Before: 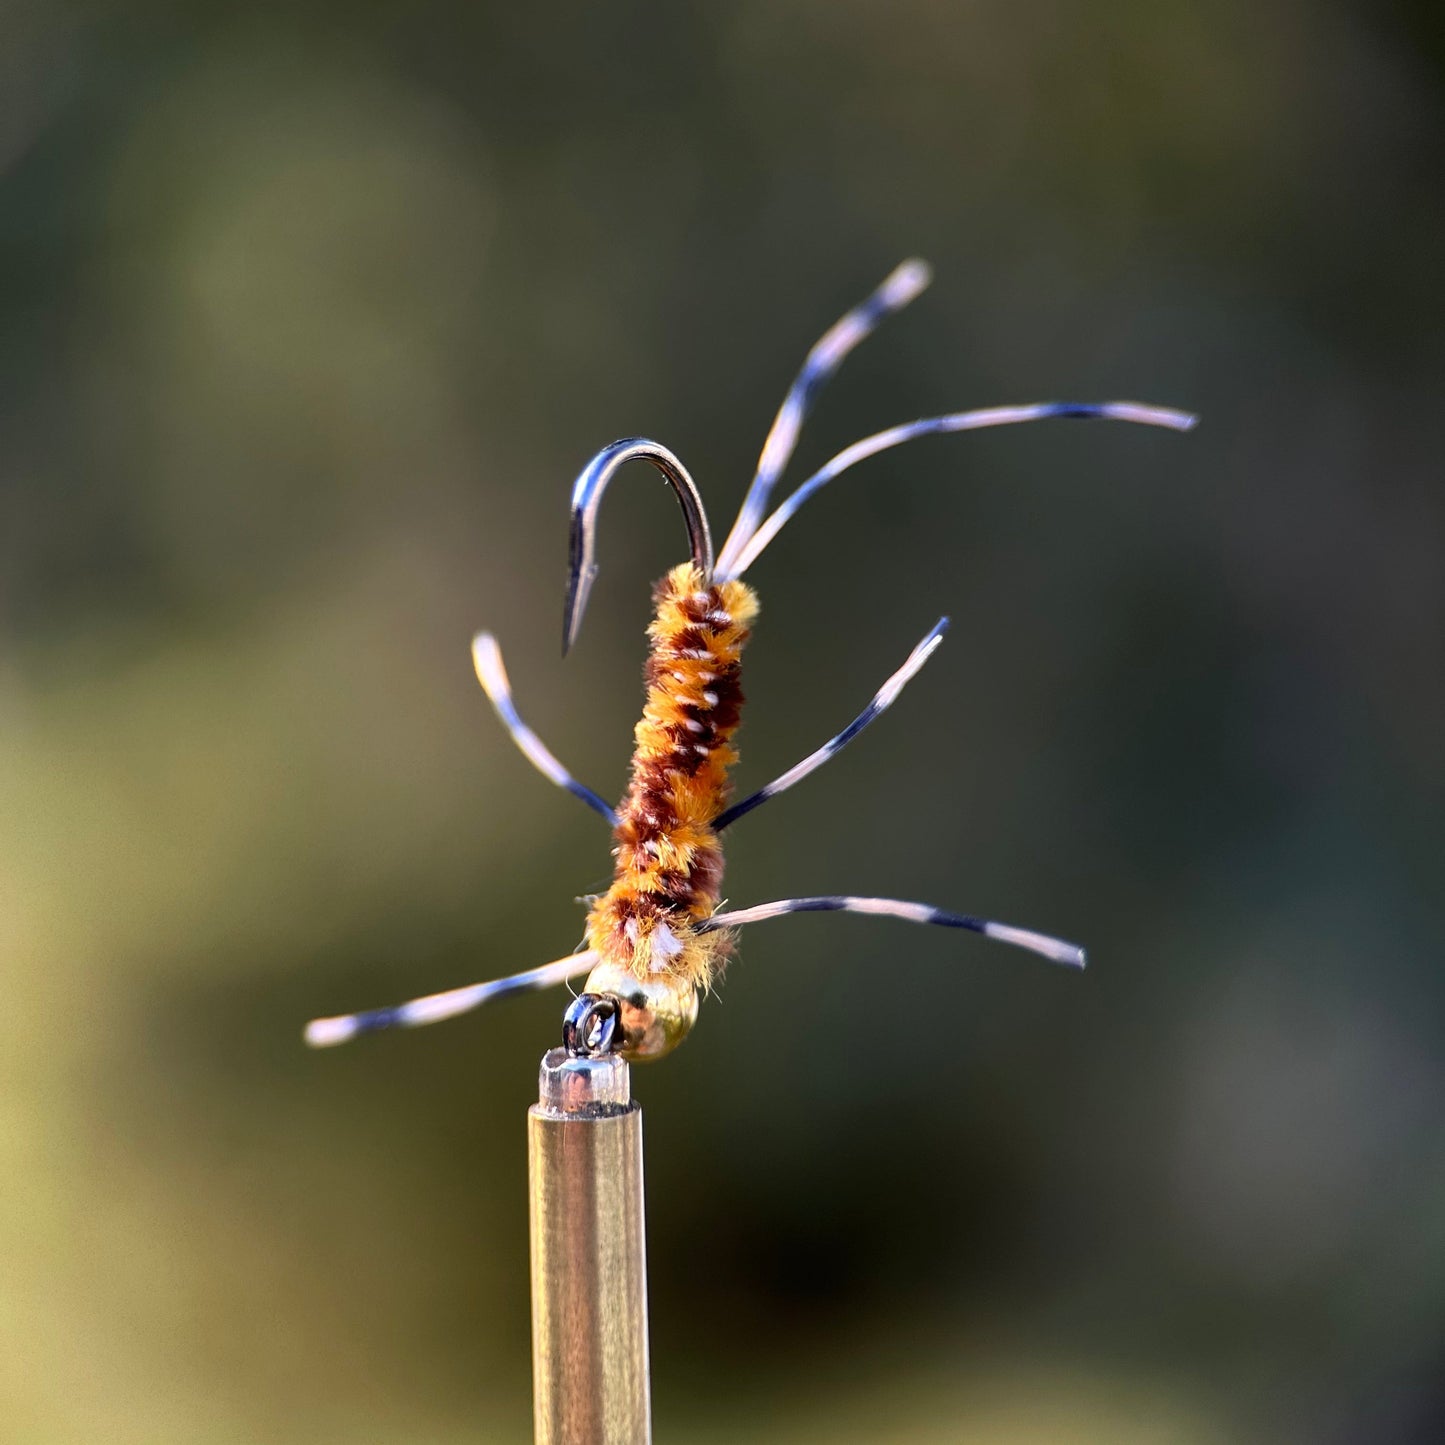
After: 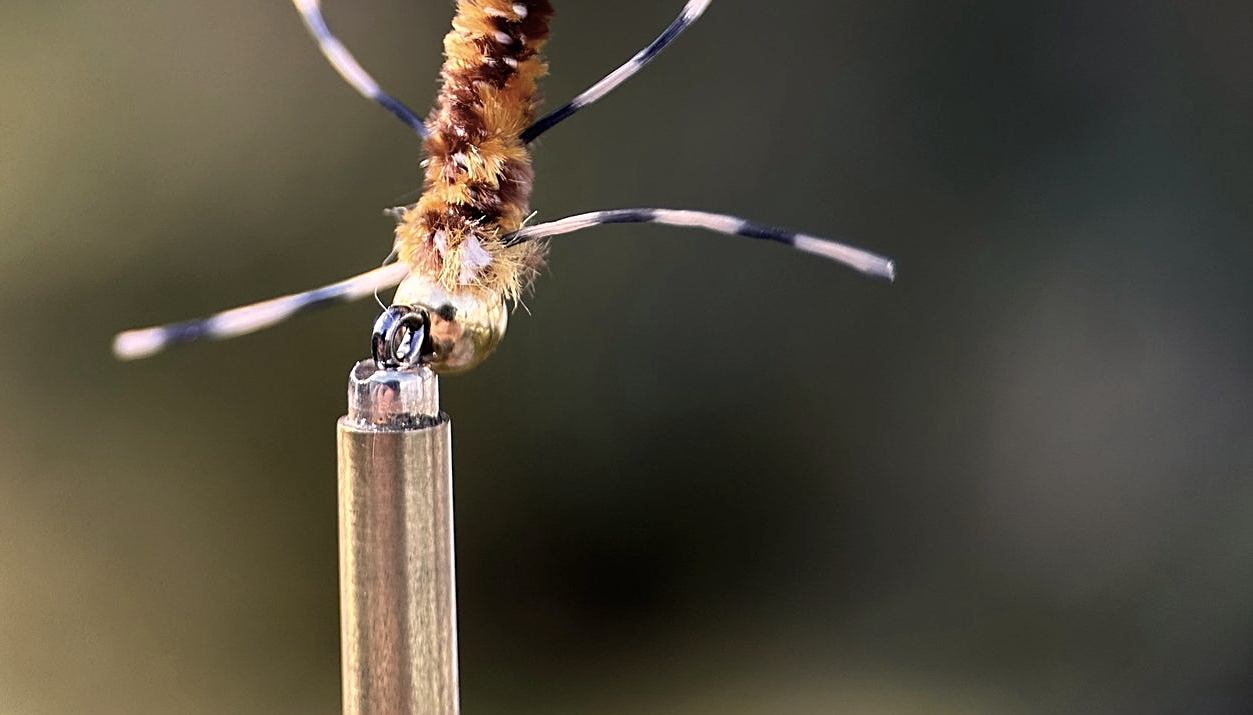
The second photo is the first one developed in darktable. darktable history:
color correction: highlights a* 5.5, highlights b* 5.16, saturation 0.656
crop and rotate: left 13.252%, top 47.65%, bottom 2.865%
sharpen: on, module defaults
